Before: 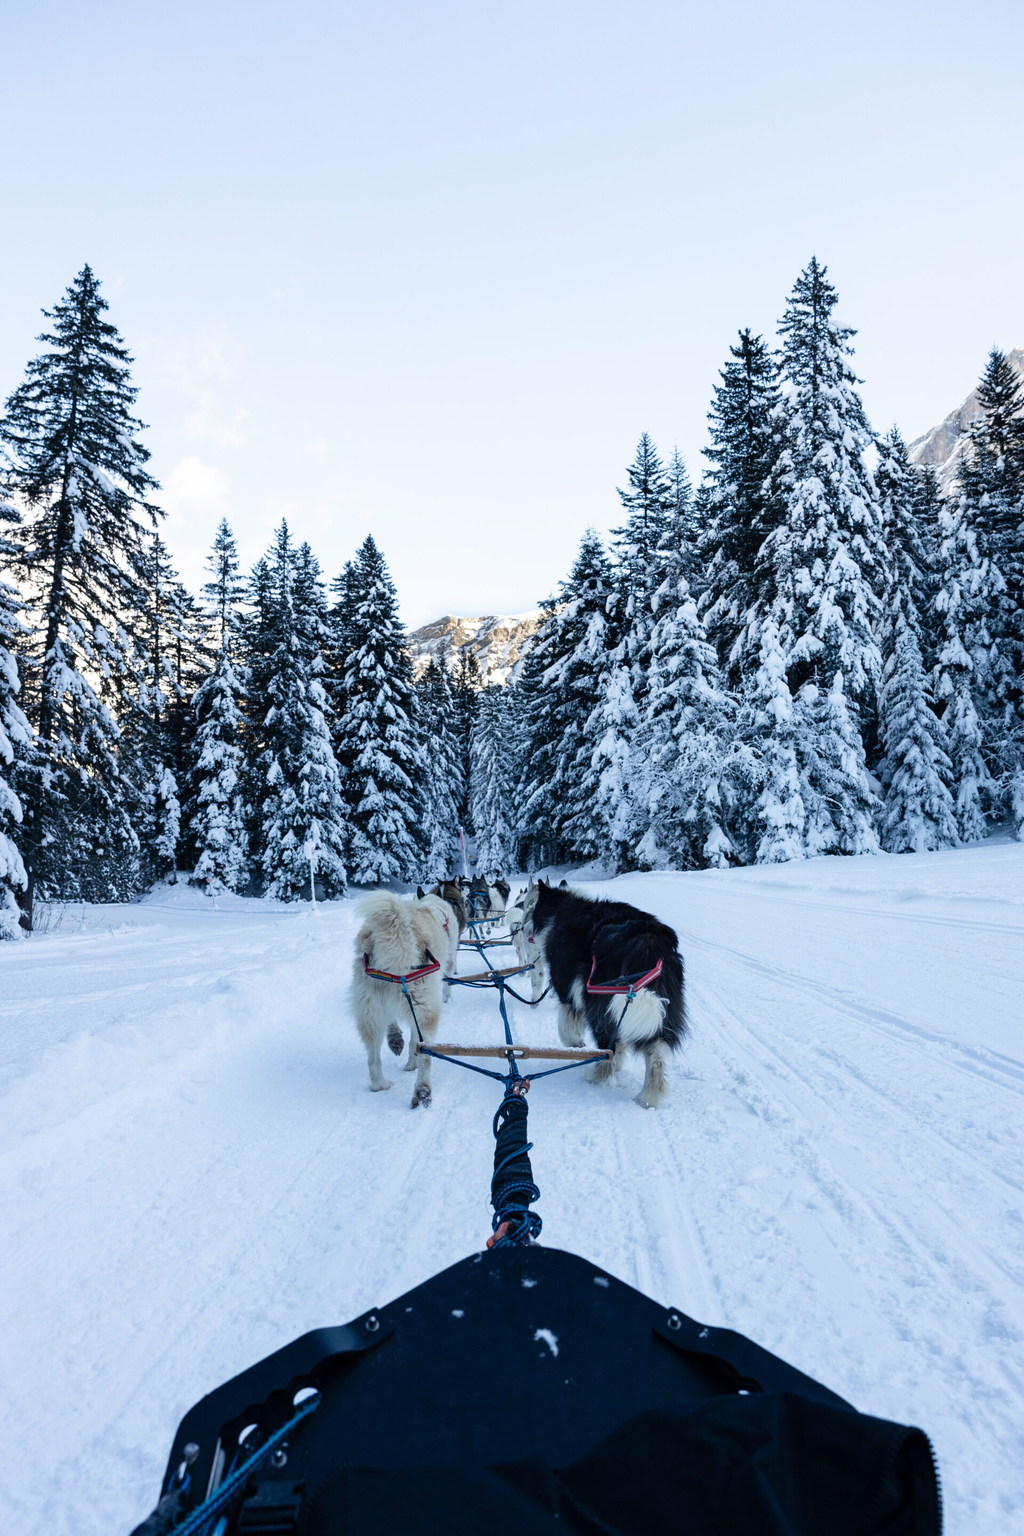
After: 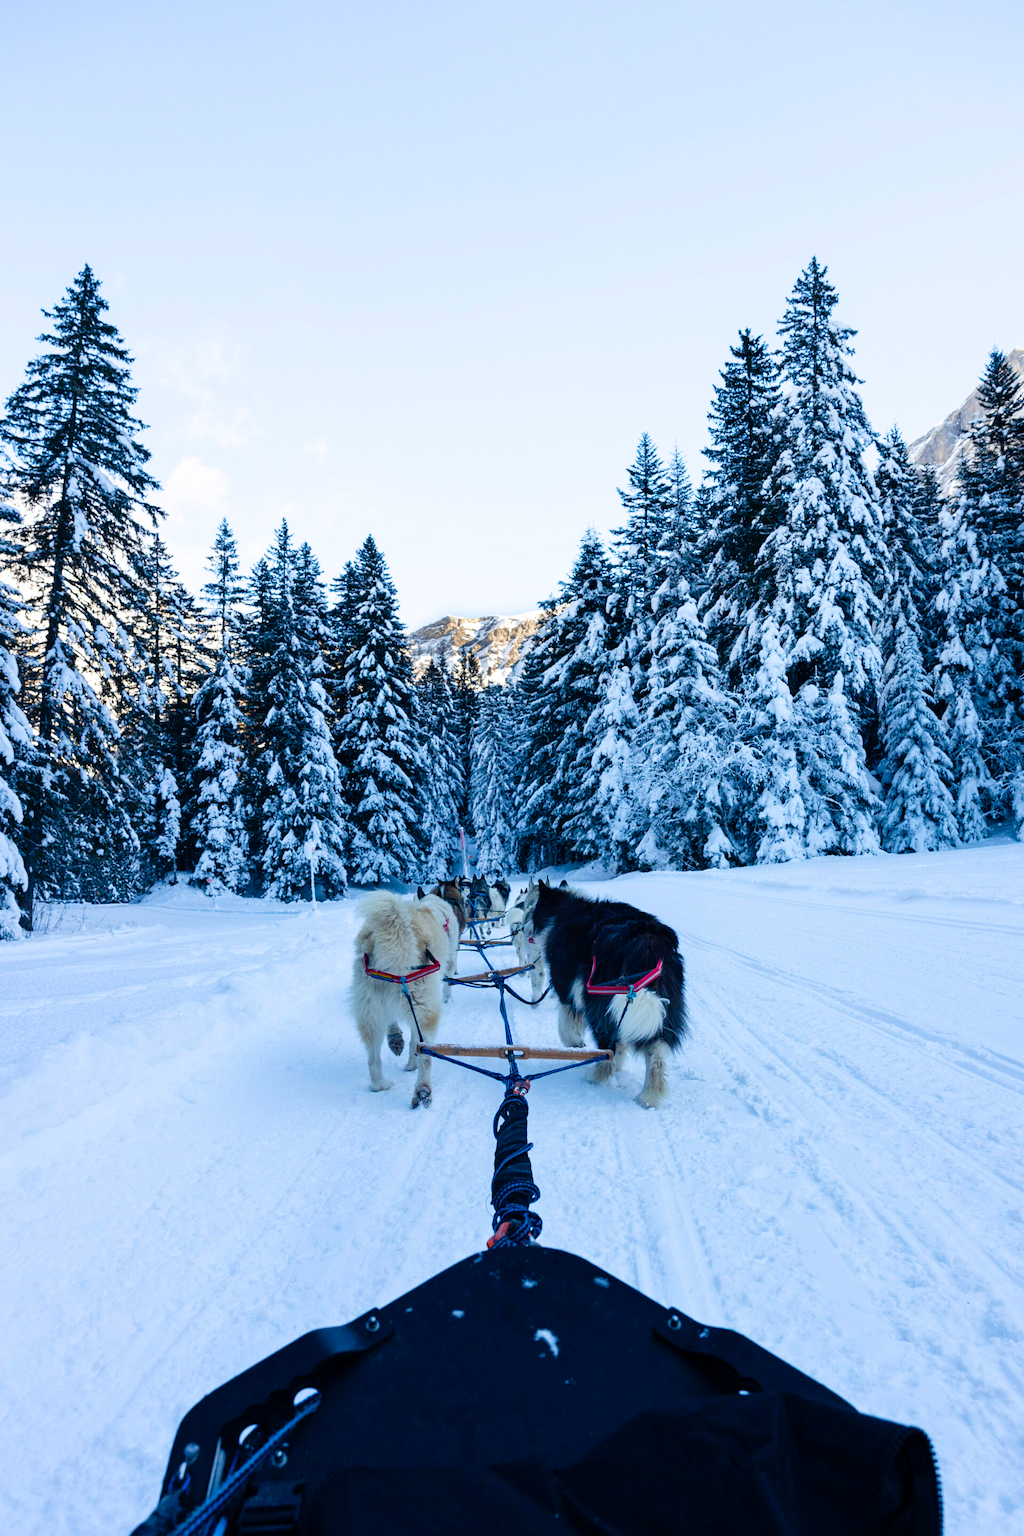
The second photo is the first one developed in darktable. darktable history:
white balance: red 1, blue 1
tone equalizer: on, module defaults
color balance rgb: perceptual saturation grading › global saturation 20%, perceptual saturation grading › highlights -25%, perceptual saturation grading › shadows 25%, global vibrance 50%
